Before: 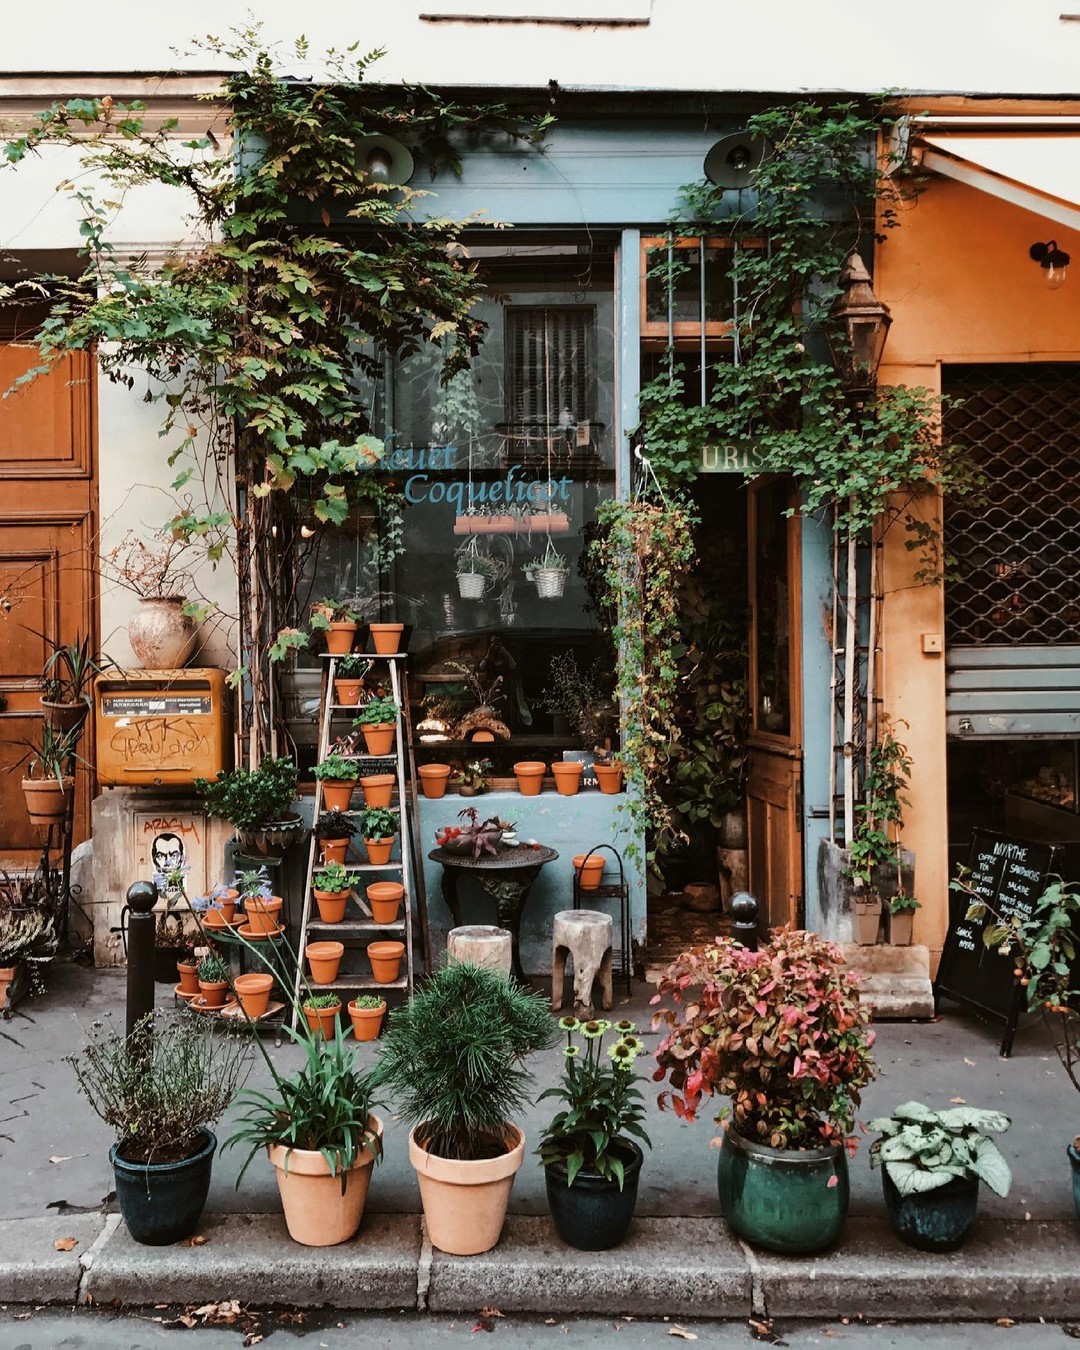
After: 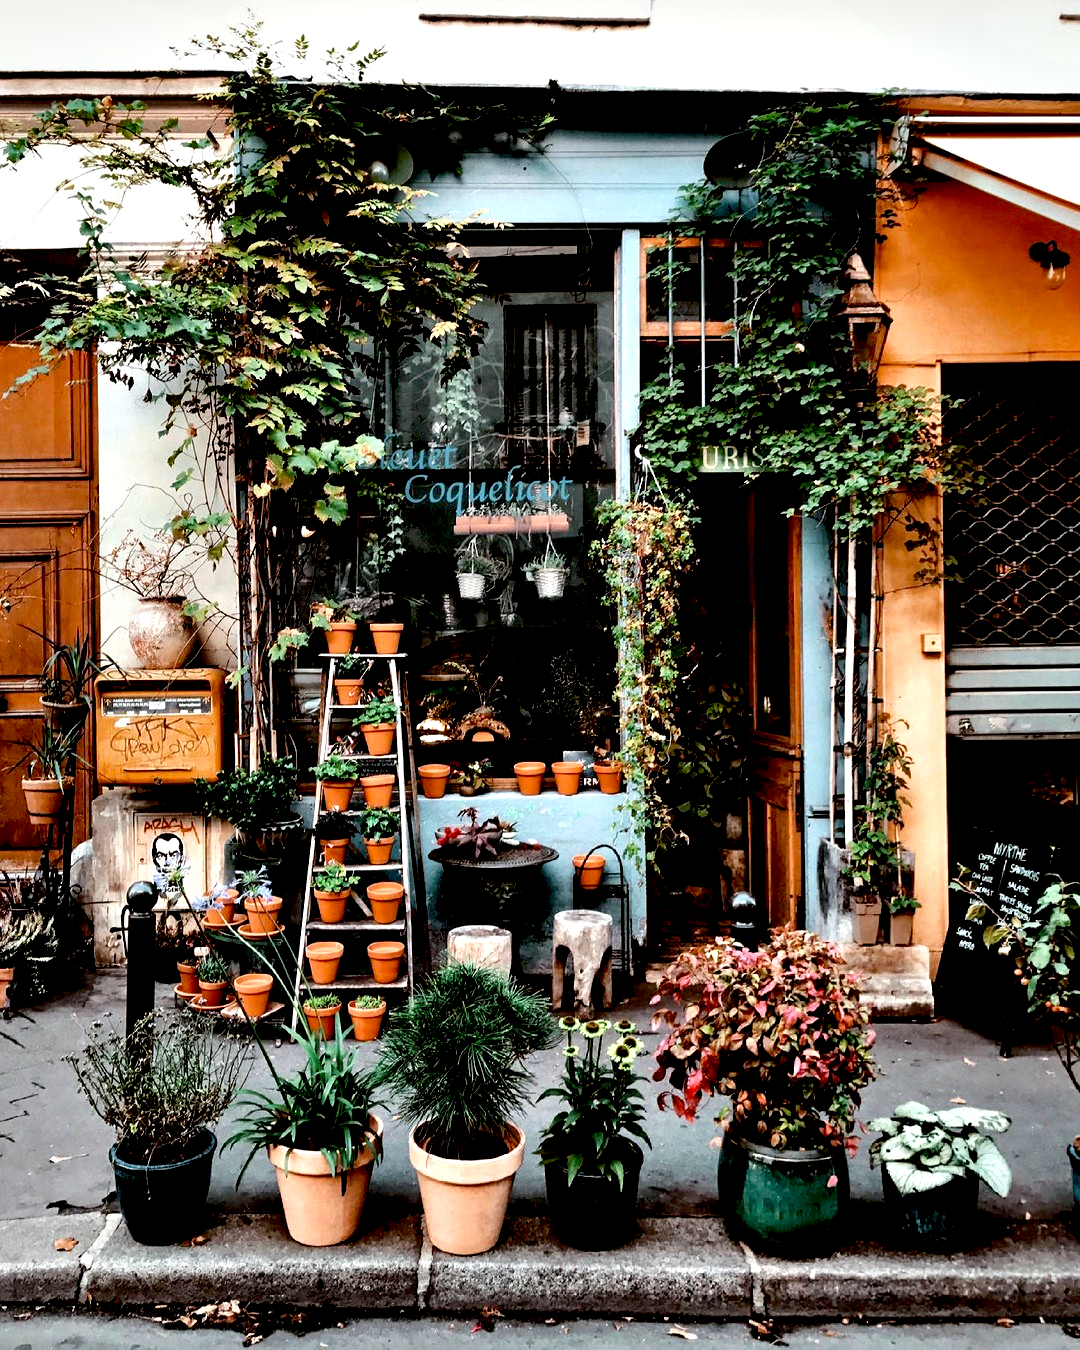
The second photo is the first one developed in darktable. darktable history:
exposure: black level correction 0.027, exposure -0.082 EV, compensate highlight preservation false
contrast equalizer: y [[0.6 ×6], [0.55 ×6], [0 ×6], [0 ×6], [0 ×6]]
